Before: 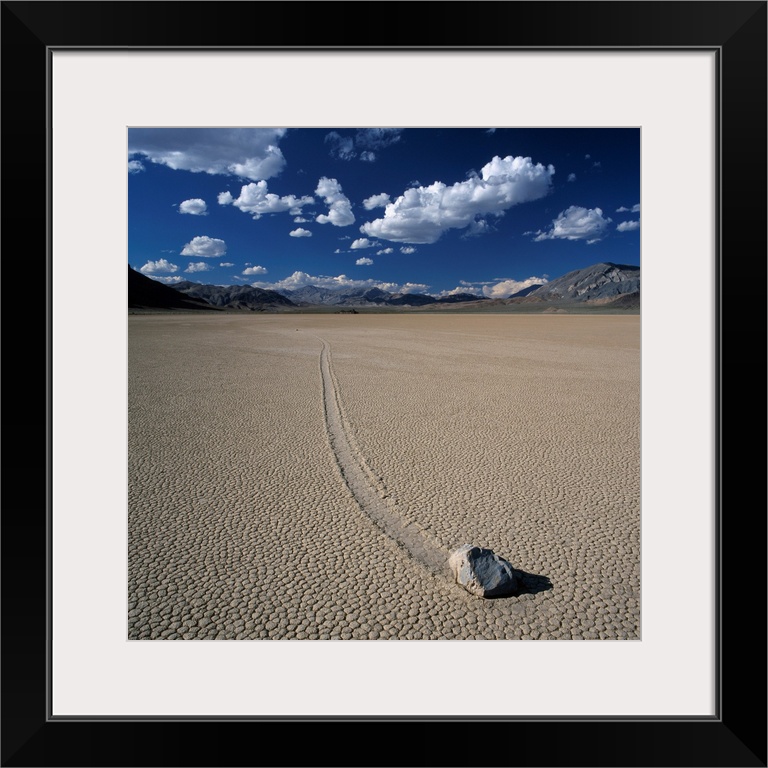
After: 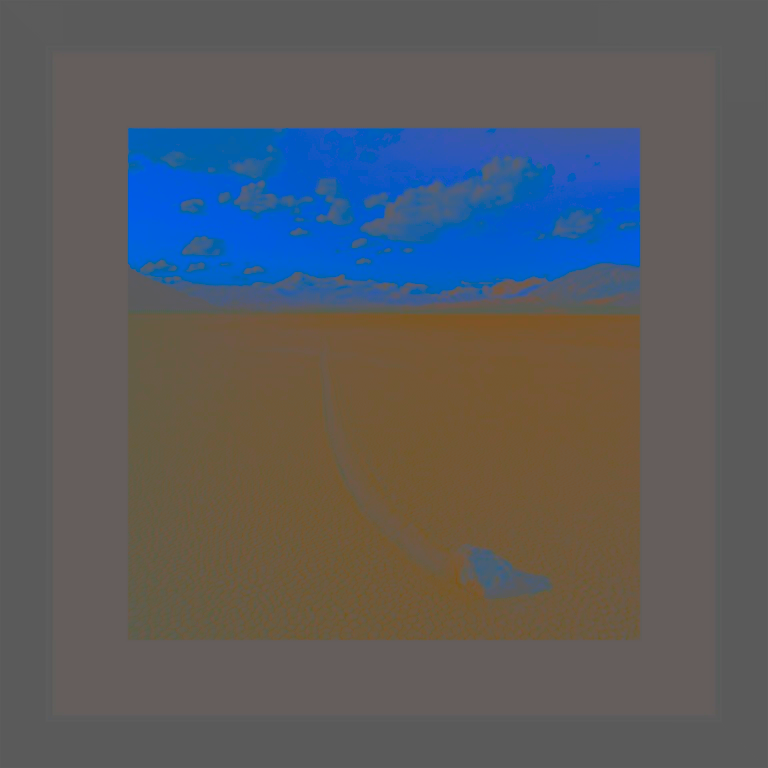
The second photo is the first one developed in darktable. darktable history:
contrast brightness saturation: contrast -0.979, brightness -0.171, saturation 0.767
color balance rgb: perceptual saturation grading › global saturation 17.894%
